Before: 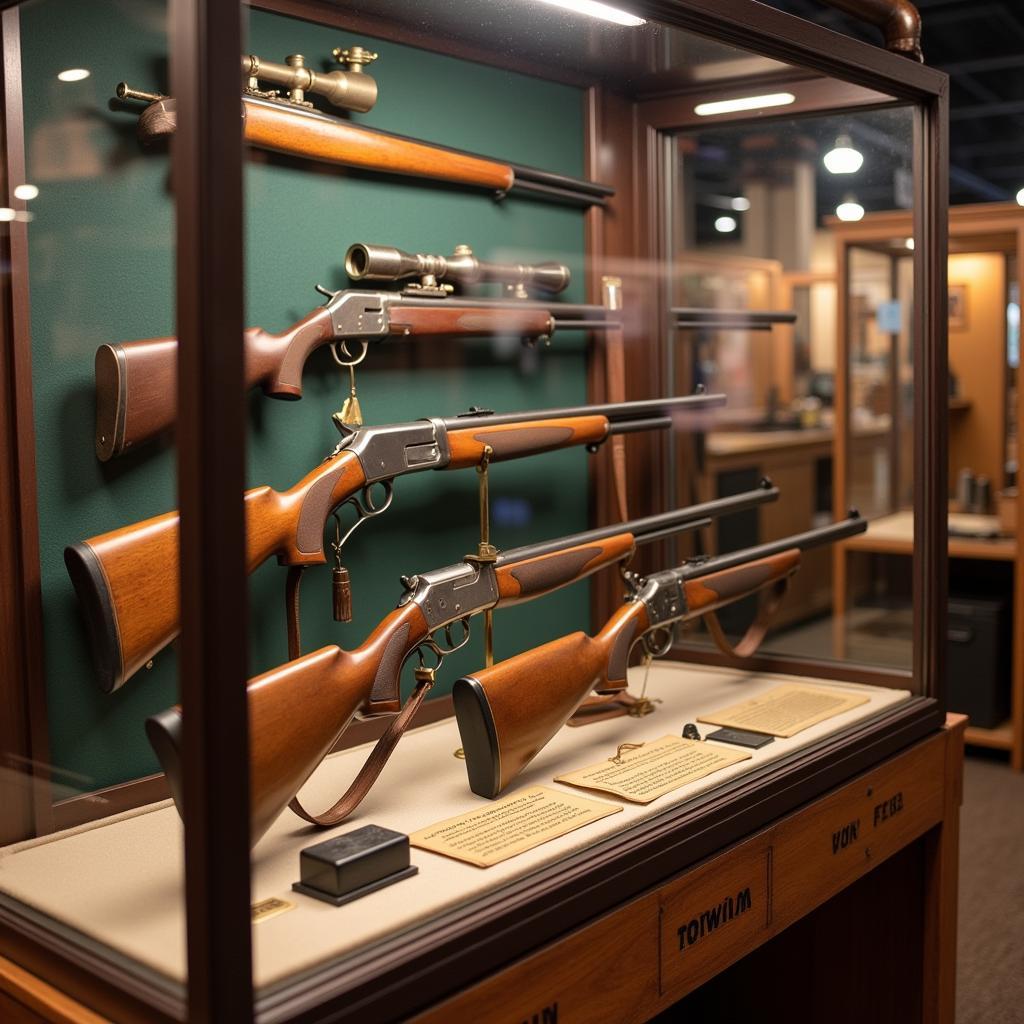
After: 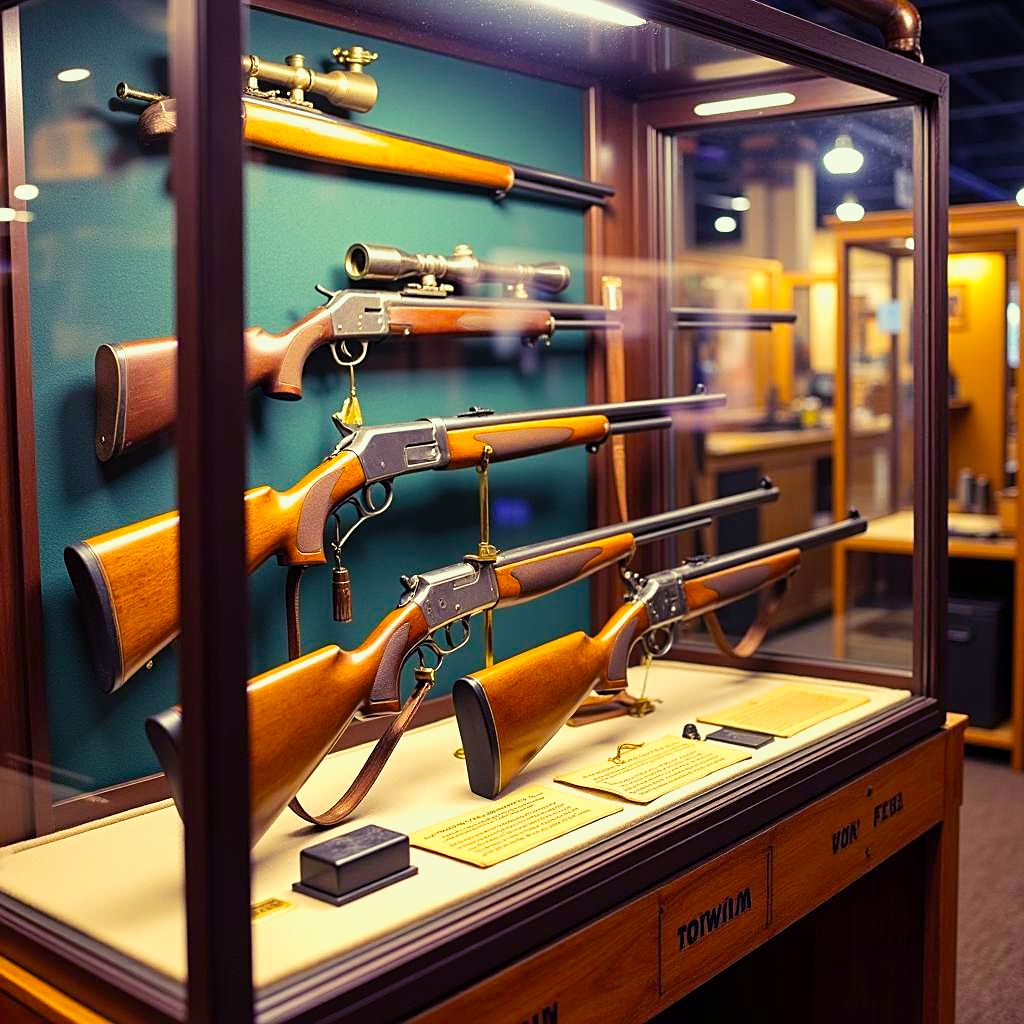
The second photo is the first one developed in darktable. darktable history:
color correction: highlights a* -5.81, highlights b* 11.29
color balance rgb: shadows lift › luminance -28.977%, shadows lift › chroma 15.301%, shadows lift › hue 272.62°, perceptual saturation grading › global saturation 35.466%, global vibrance 20%
sharpen: on, module defaults
tone curve: curves: ch0 [(0, 0) (0.55, 0.716) (0.841, 0.969)], preserve colors none
